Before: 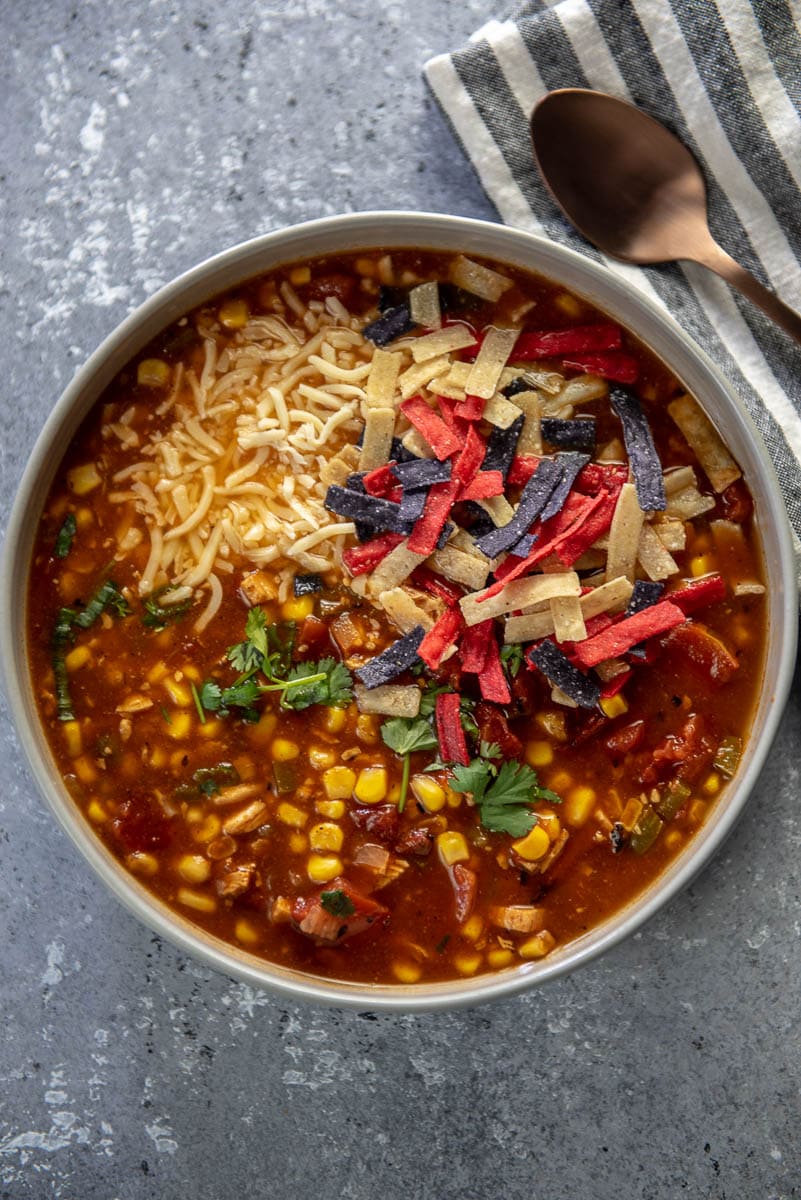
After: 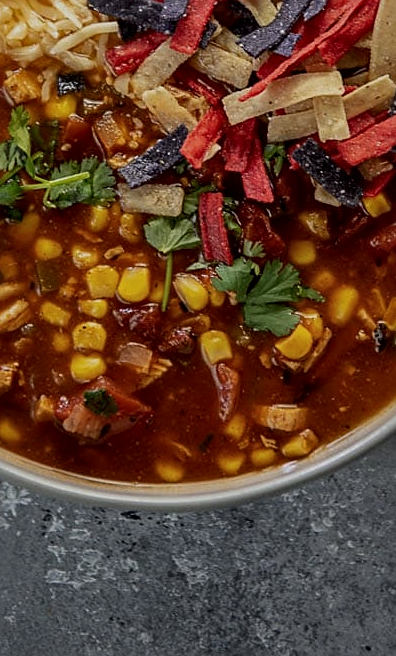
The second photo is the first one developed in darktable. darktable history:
local contrast: mode bilateral grid, contrast 20, coarseness 50, detail 130%, midtone range 0.2
crop: left 29.672%, top 41.786%, right 20.851%, bottom 3.487%
exposure: black level correction 0, exposure -0.721 EV, compensate highlight preservation false
sharpen: on, module defaults
